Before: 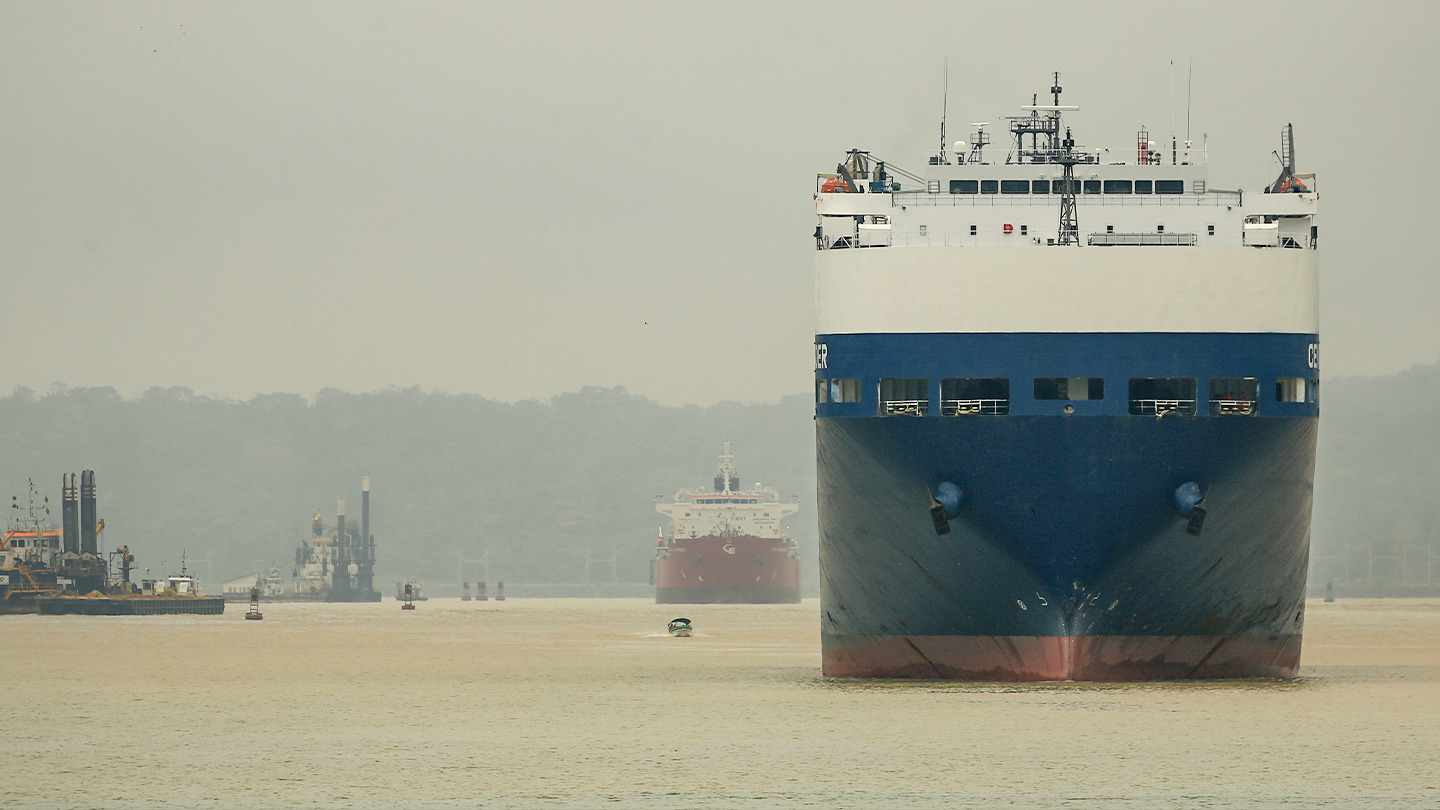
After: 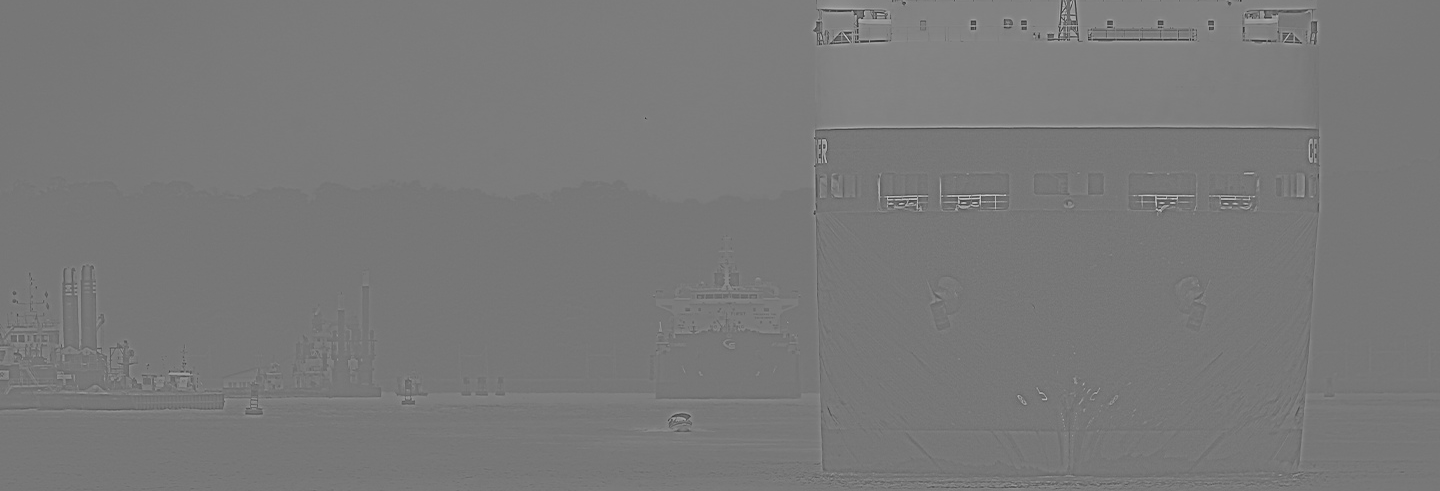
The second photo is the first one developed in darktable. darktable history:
crop and rotate: top 25.357%, bottom 13.942%
exposure: exposure 1.137 EV, compensate highlight preservation false
highpass: sharpness 9.84%, contrast boost 9.94%
